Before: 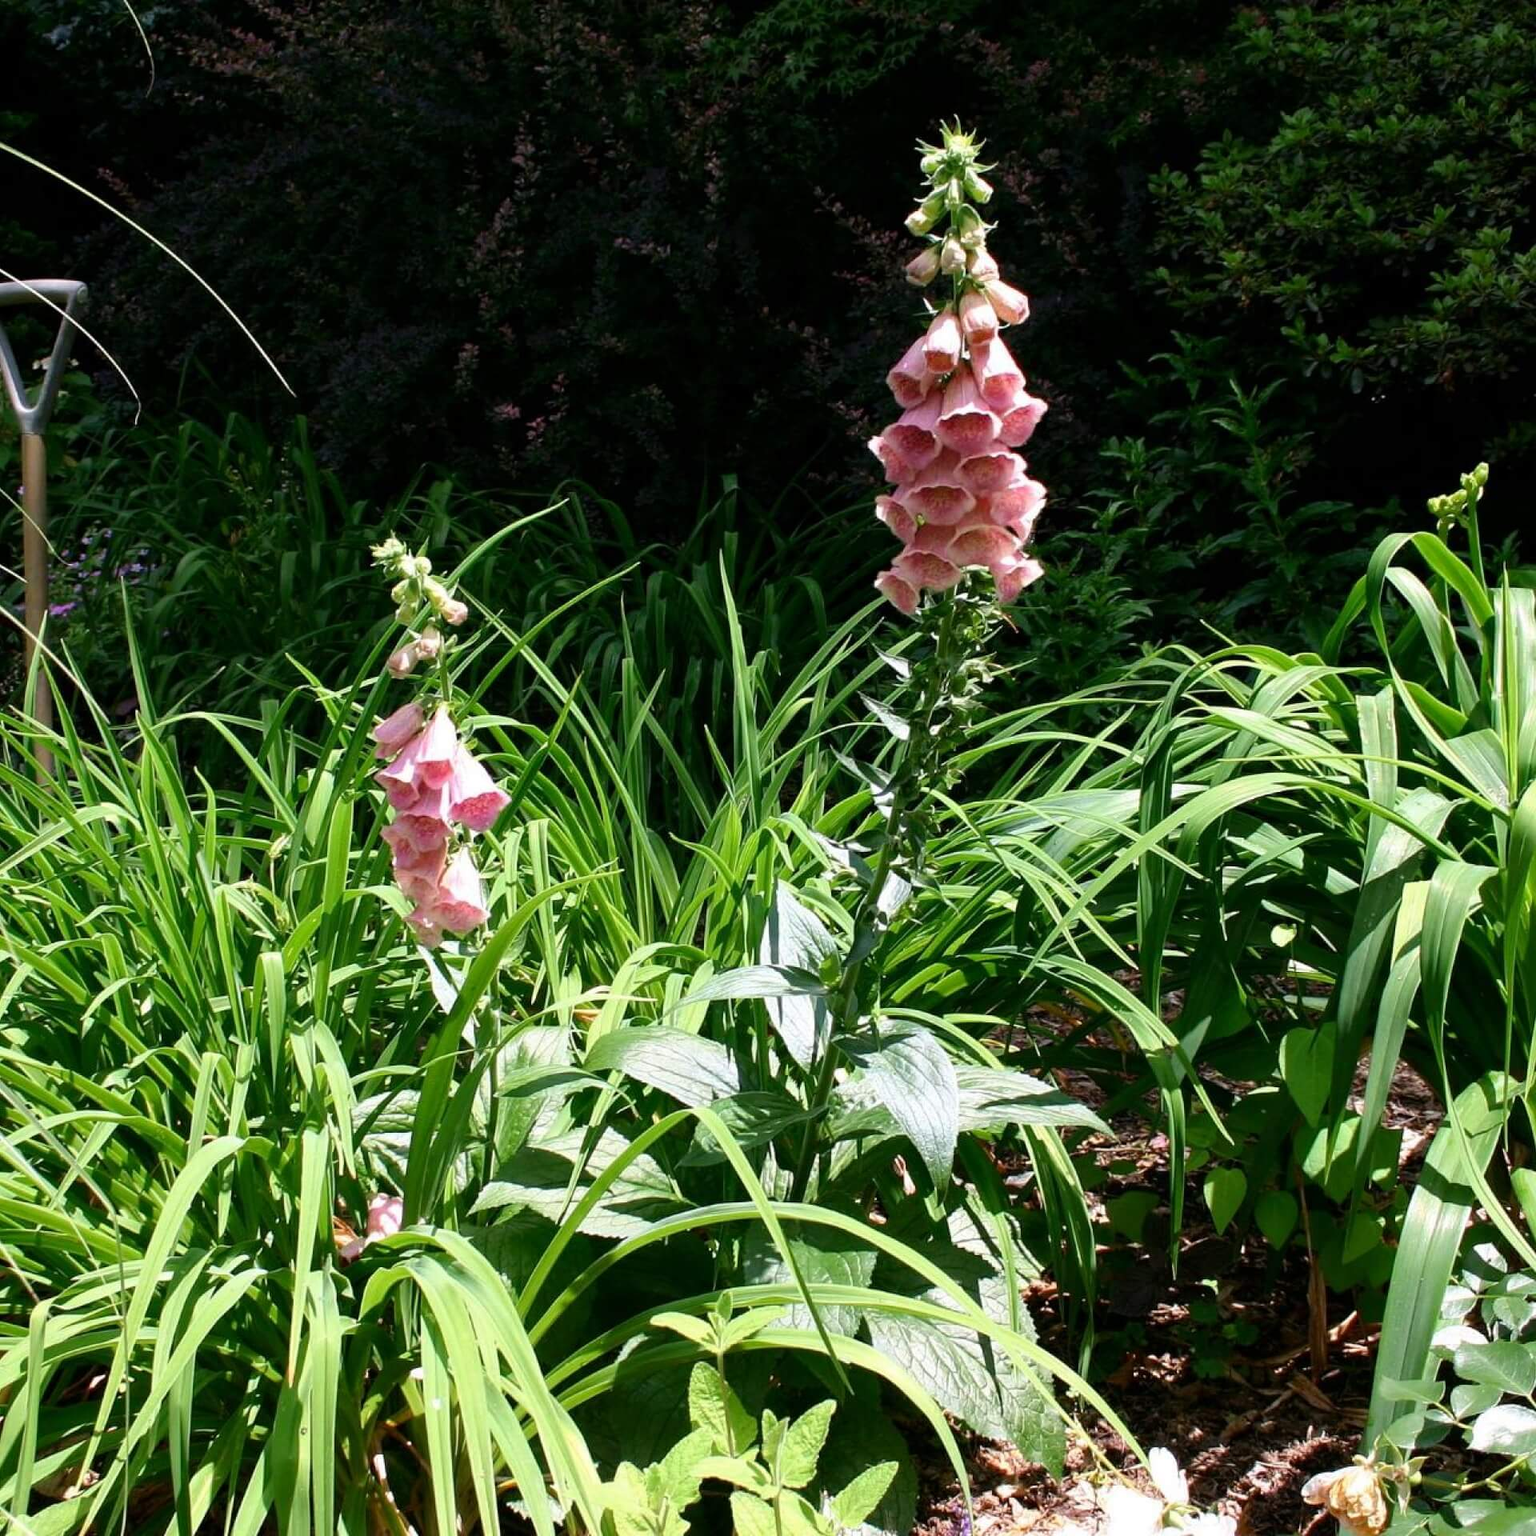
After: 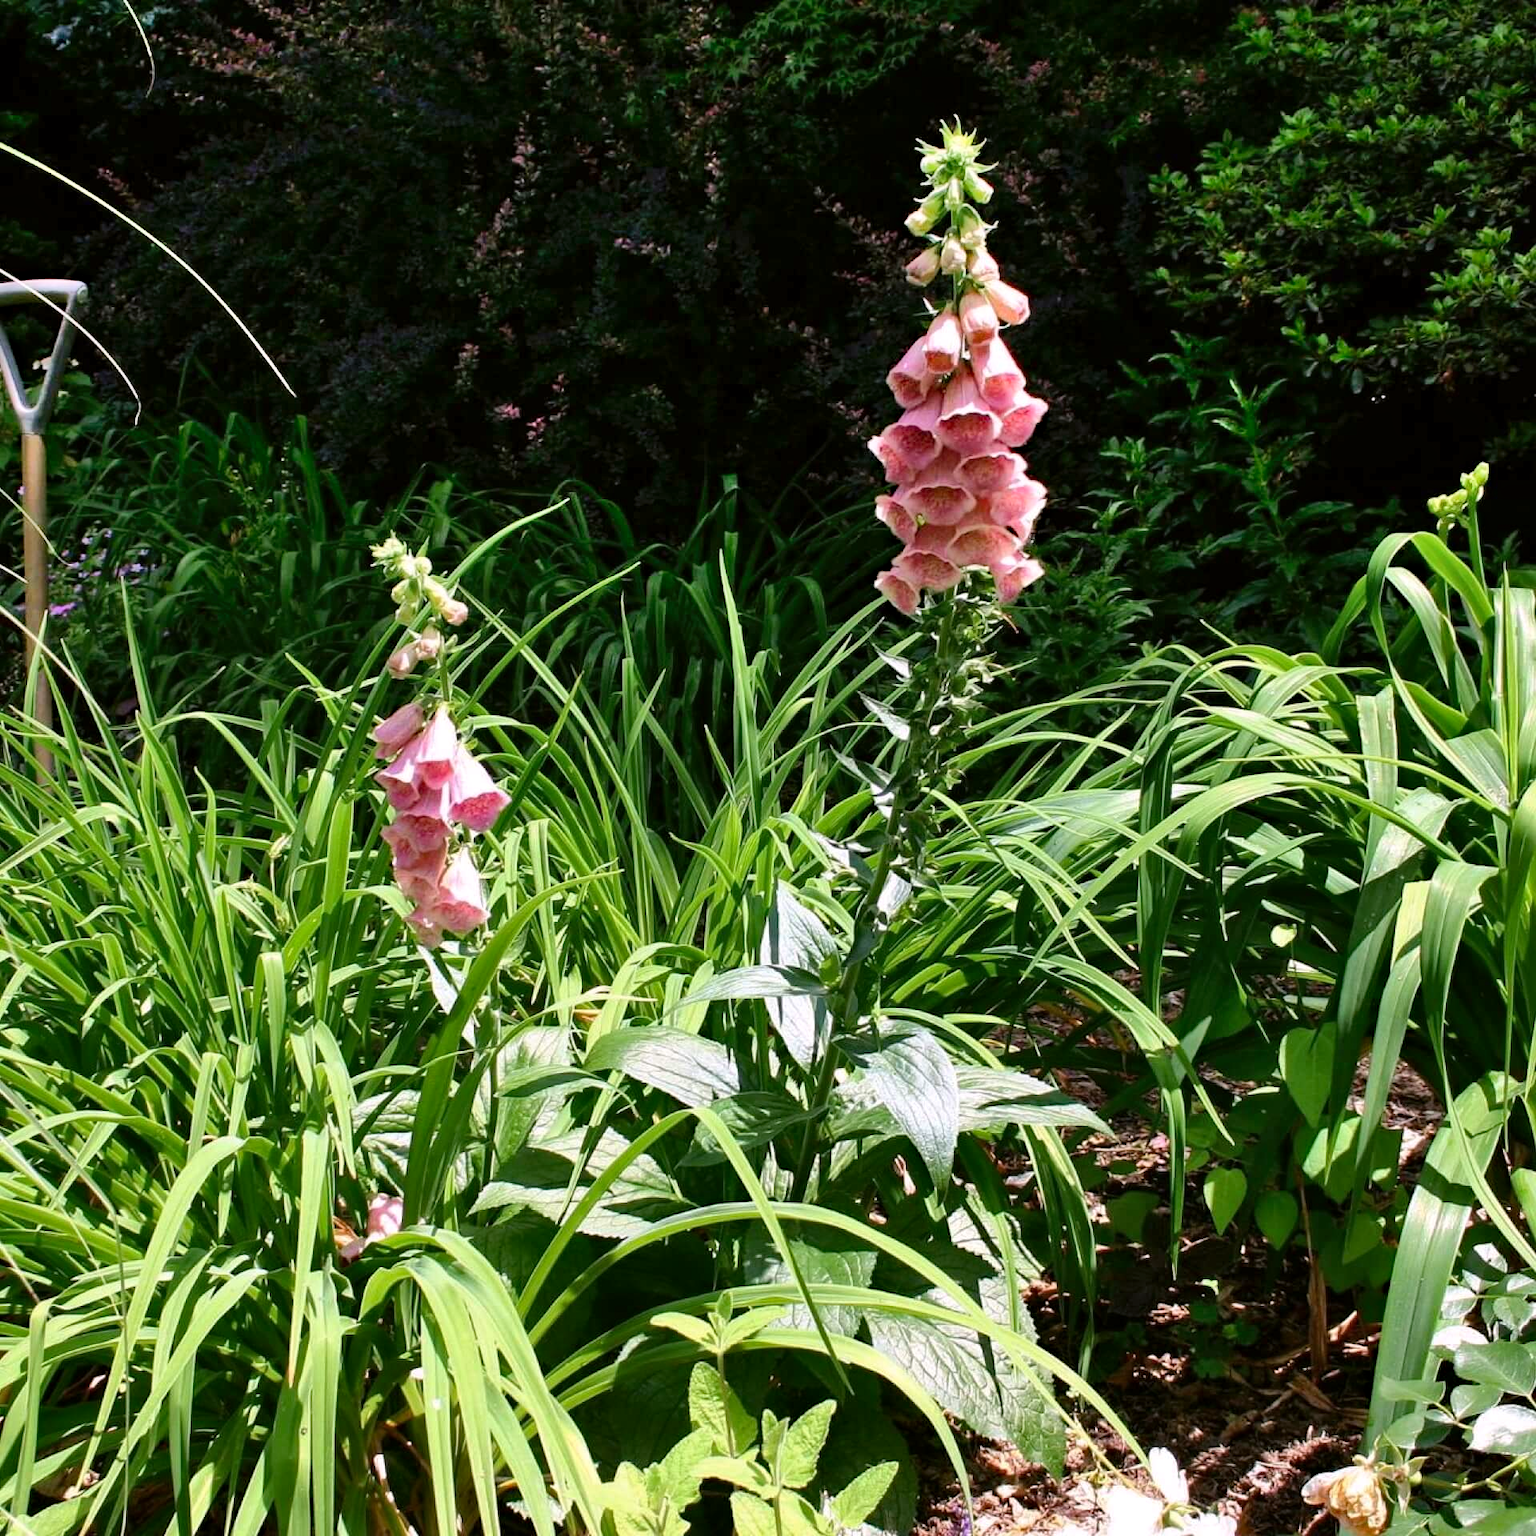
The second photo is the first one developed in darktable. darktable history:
tone equalizer: edges refinement/feathering 500, mask exposure compensation -1.57 EV, preserve details no
color correction: highlights a* 3.12, highlights b* -1.18, shadows a* -0.103, shadows b* 2.46, saturation 0.984
haze removal: compatibility mode true, adaptive false
shadows and highlights: white point adjustment 0.056, soften with gaussian
